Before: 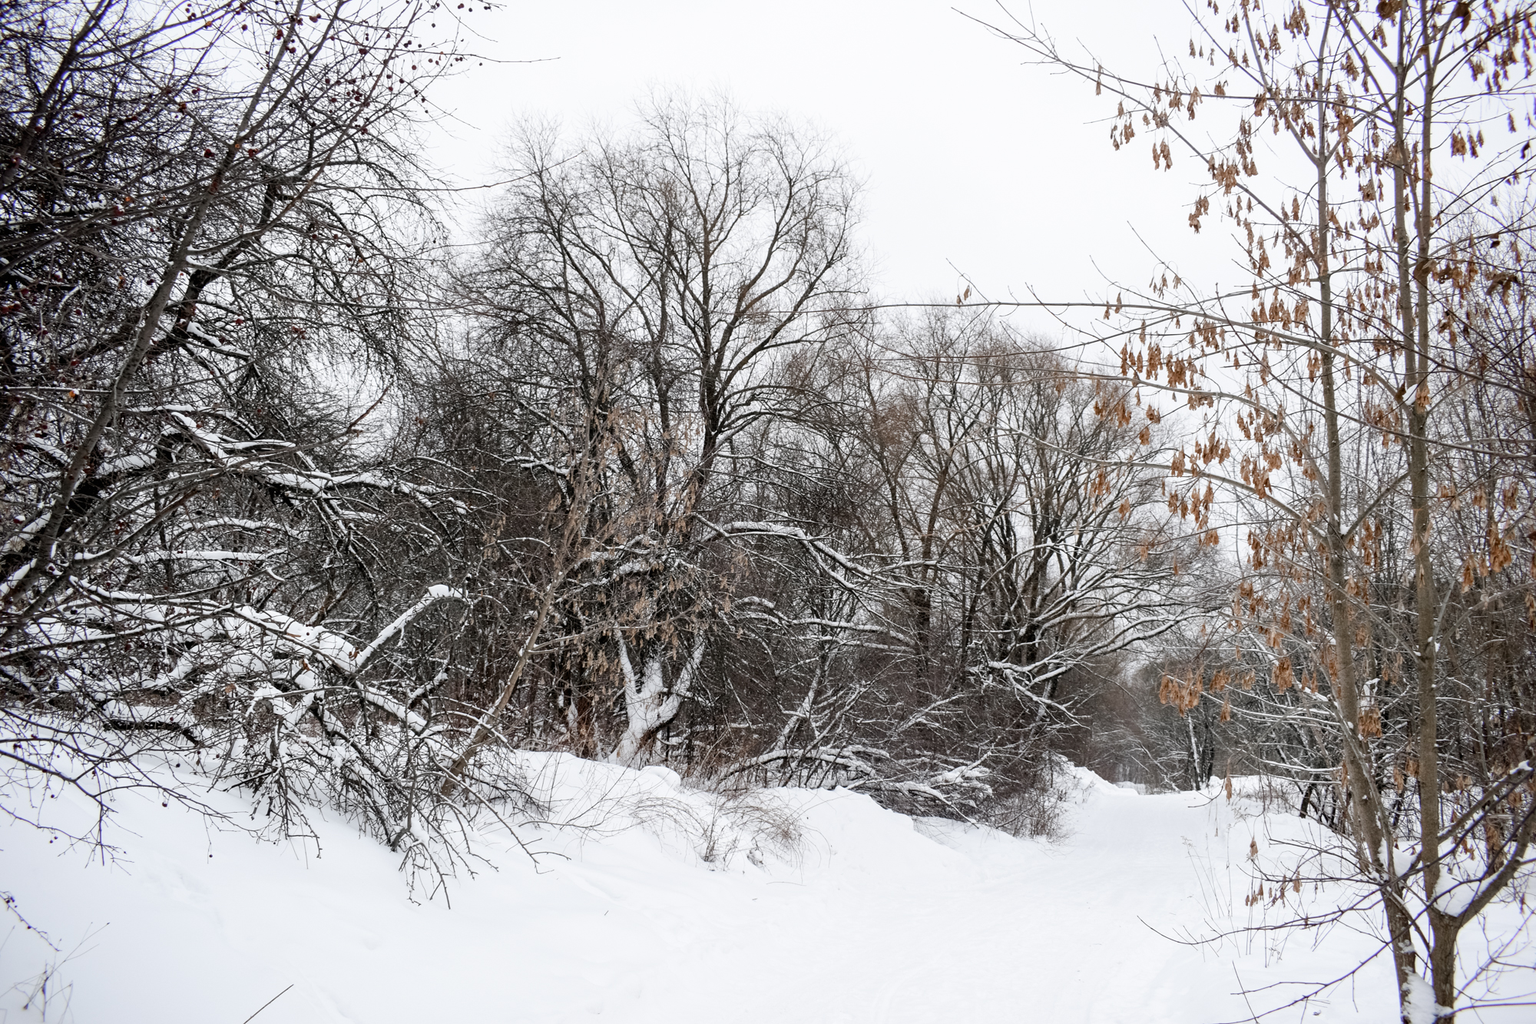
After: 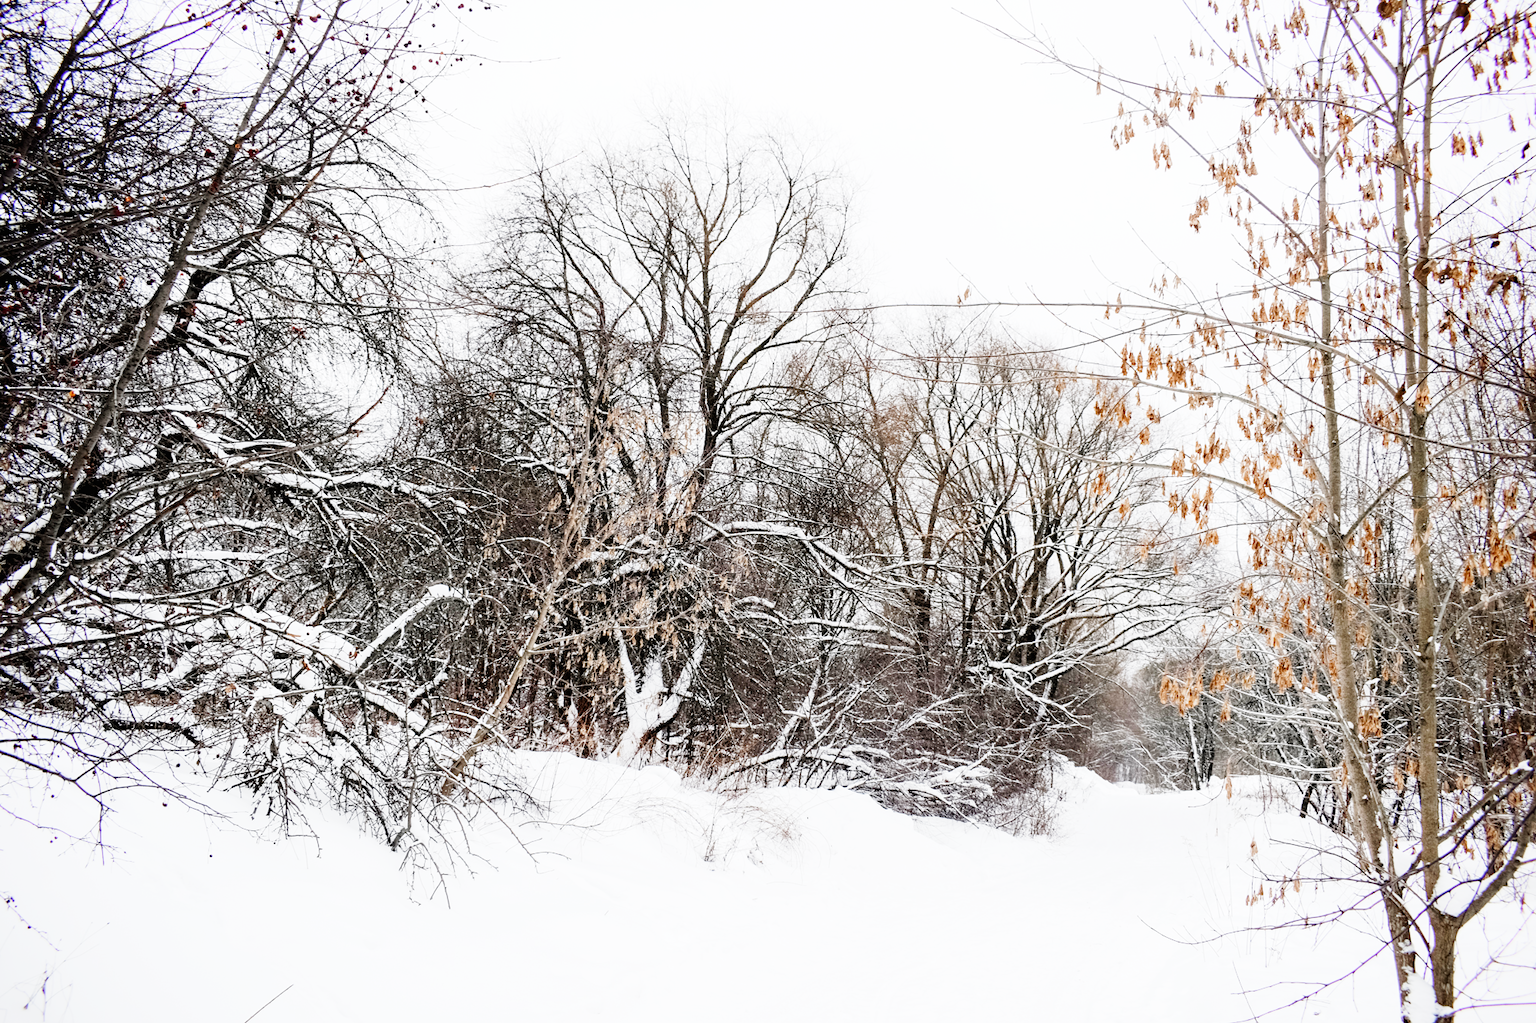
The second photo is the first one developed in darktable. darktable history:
base curve: curves: ch0 [(0, 0) (0, 0.001) (0.001, 0.001) (0.004, 0.002) (0.007, 0.004) (0.015, 0.013) (0.033, 0.045) (0.052, 0.096) (0.075, 0.17) (0.099, 0.241) (0.163, 0.42) (0.219, 0.55) (0.259, 0.616) (0.327, 0.722) (0.365, 0.765) (0.522, 0.873) (0.547, 0.881) (0.689, 0.919) (0.826, 0.952) (1, 1)], preserve colors none
